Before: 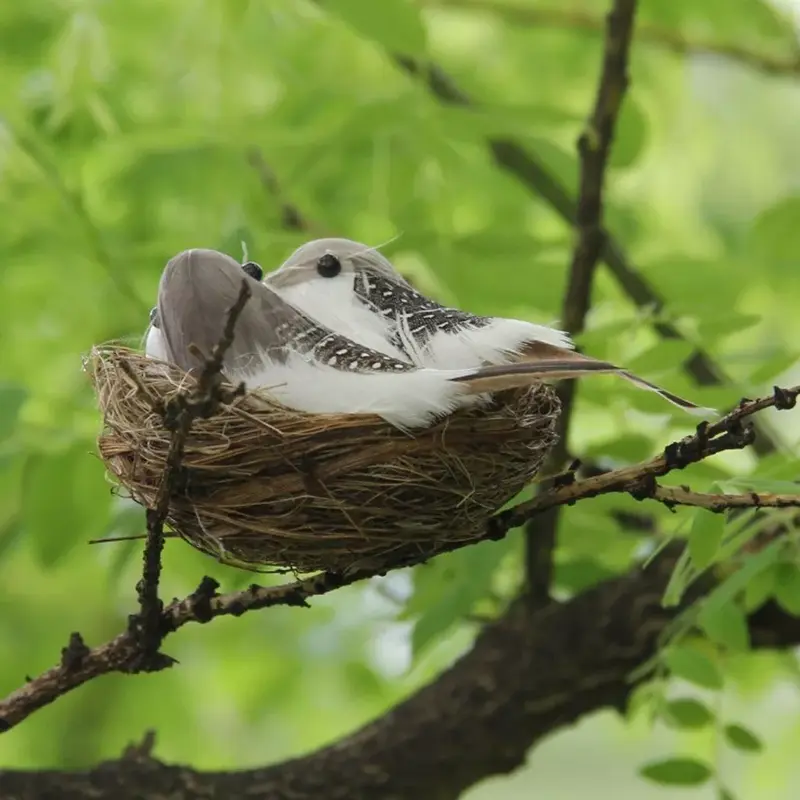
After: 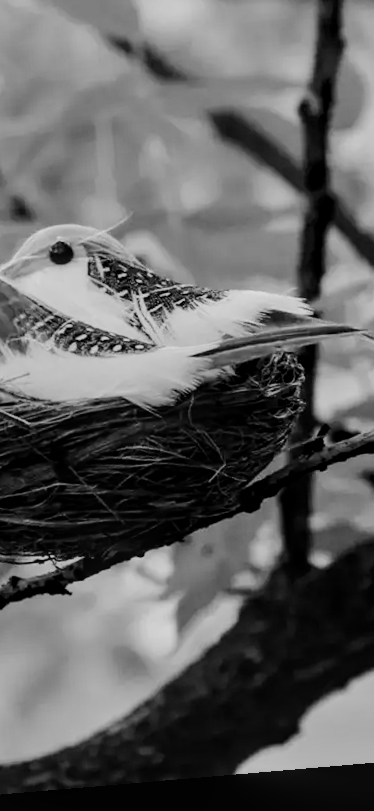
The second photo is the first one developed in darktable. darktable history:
color calibration: output gray [0.22, 0.42, 0.37, 0], gray › normalize channels true, illuminant same as pipeline (D50), adaptation XYZ, x 0.346, y 0.359, gamut compression 0
tone equalizer: -8 EV -0.75 EV, -7 EV -0.7 EV, -6 EV -0.6 EV, -5 EV -0.4 EV, -3 EV 0.4 EV, -2 EV 0.6 EV, -1 EV 0.7 EV, +0 EV 0.75 EV, edges refinement/feathering 500, mask exposure compensation -1.57 EV, preserve details no
crop: left 33.452%, top 6.025%, right 23.155%
local contrast: detail 130%
filmic rgb: black relative exposure -6.98 EV, white relative exposure 5.63 EV, hardness 2.86
rotate and perspective: rotation -4.86°, automatic cropping off
shadows and highlights: shadows 32, highlights -32, soften with gaussian
